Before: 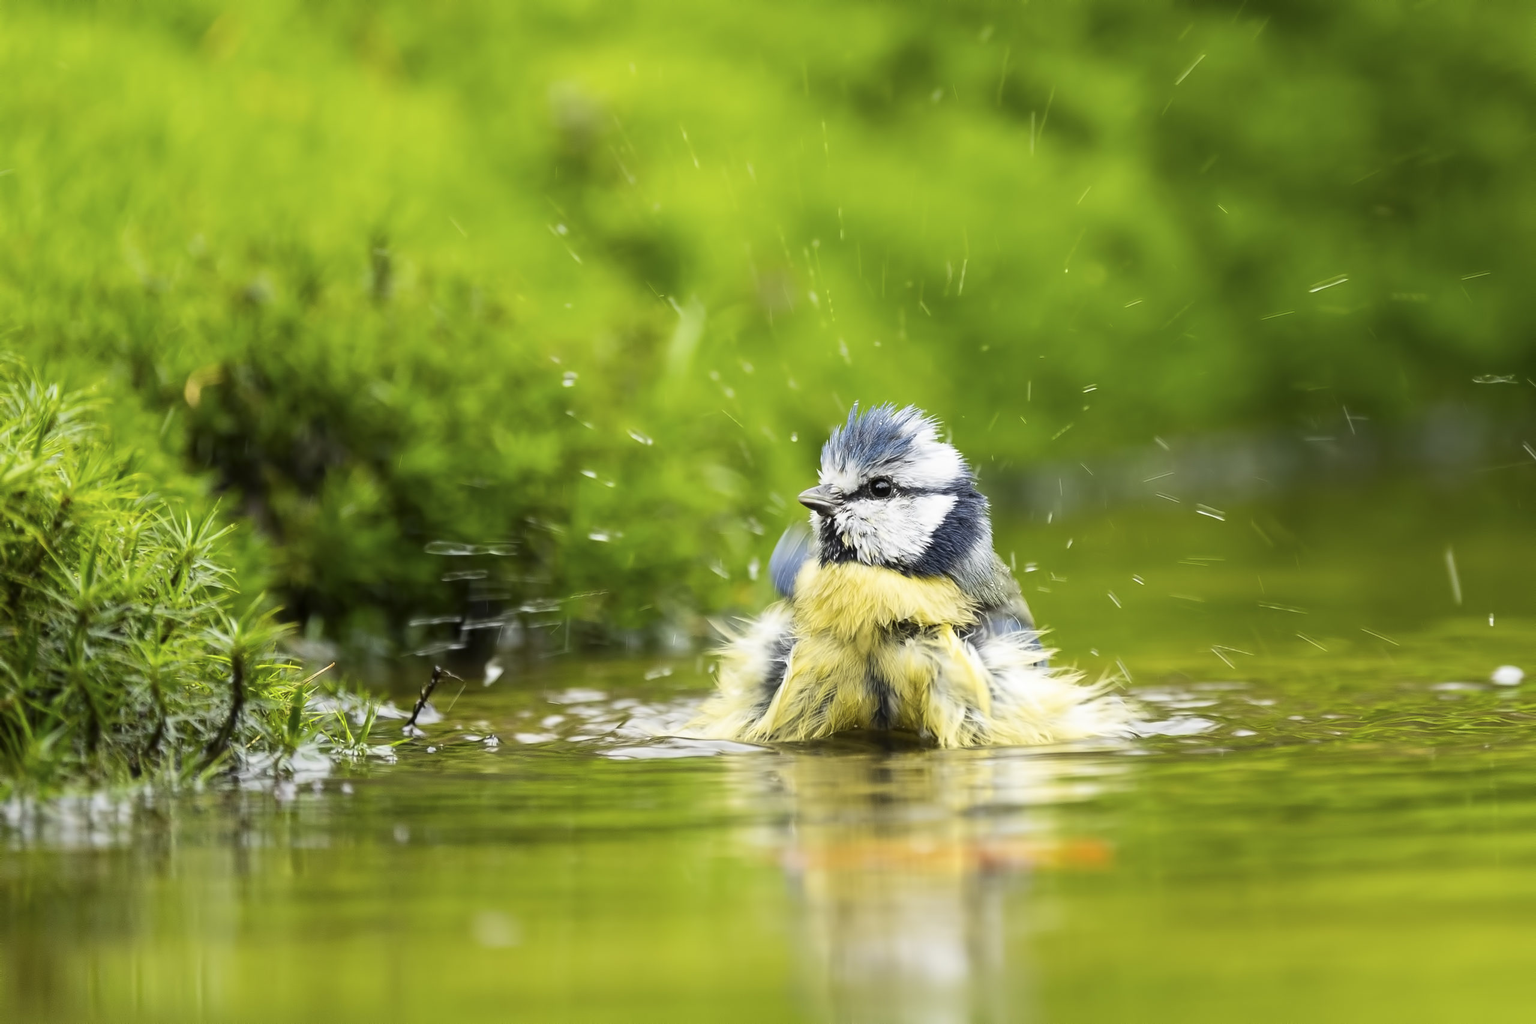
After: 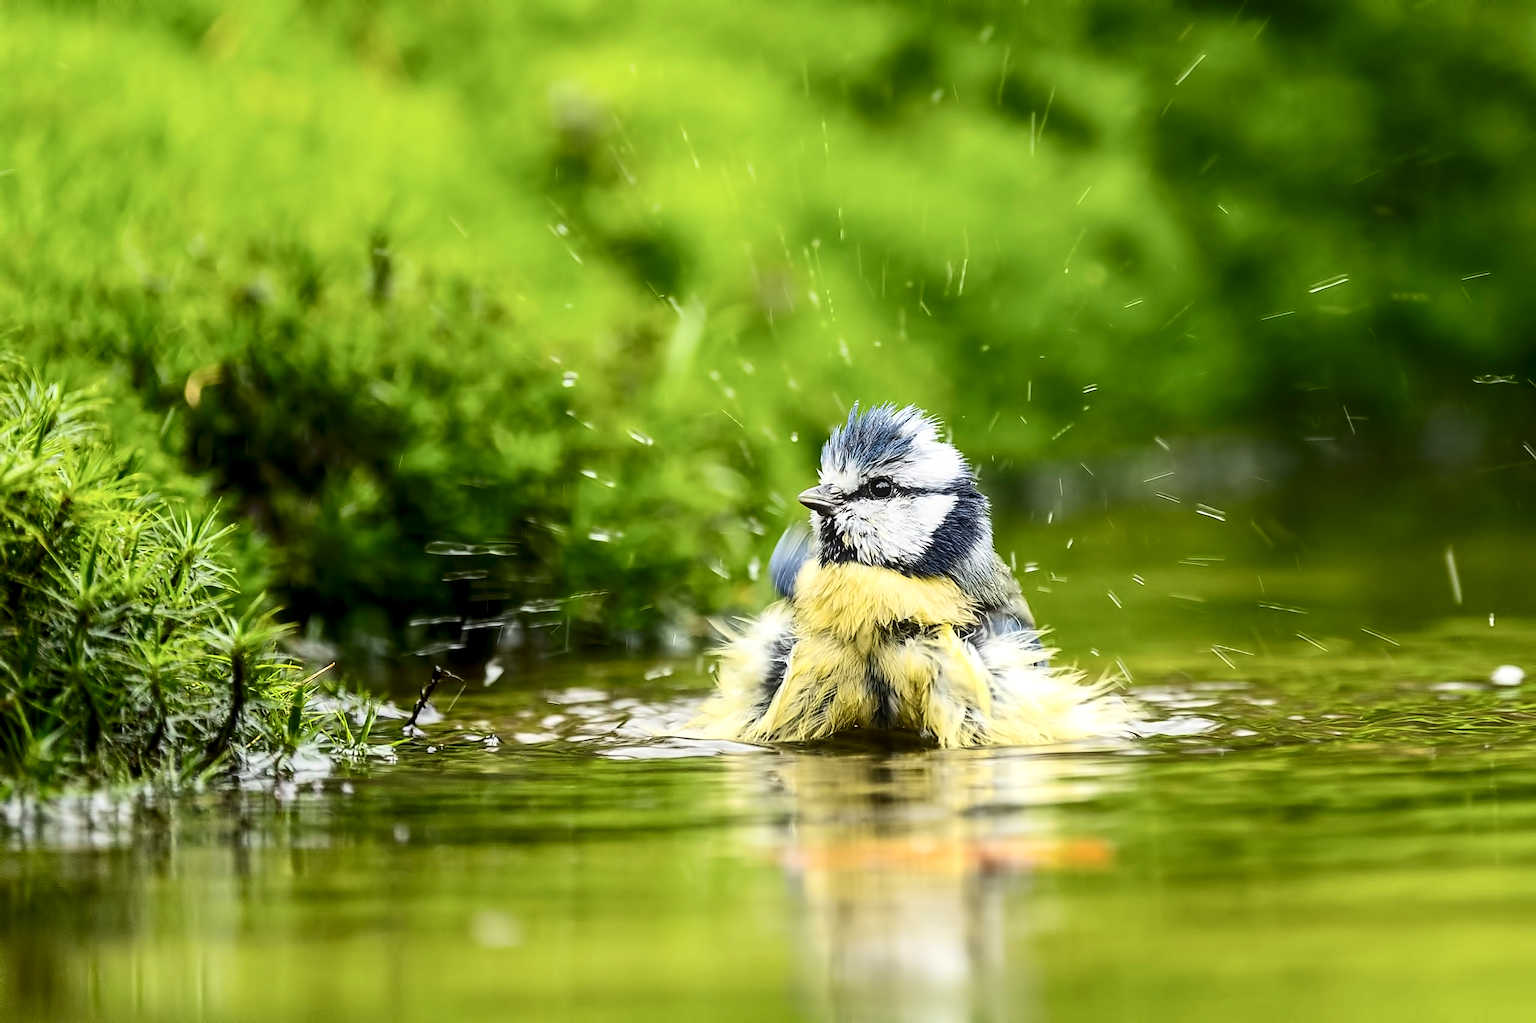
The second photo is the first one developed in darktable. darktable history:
base curve: curves: ch0 [(0, 0) (0.74, 0.67) (1, 1)], preserve colors none
sharpen: on, module defaults
local contrast: on, module defaults
contrast brightness saturation: contrast 0.286
